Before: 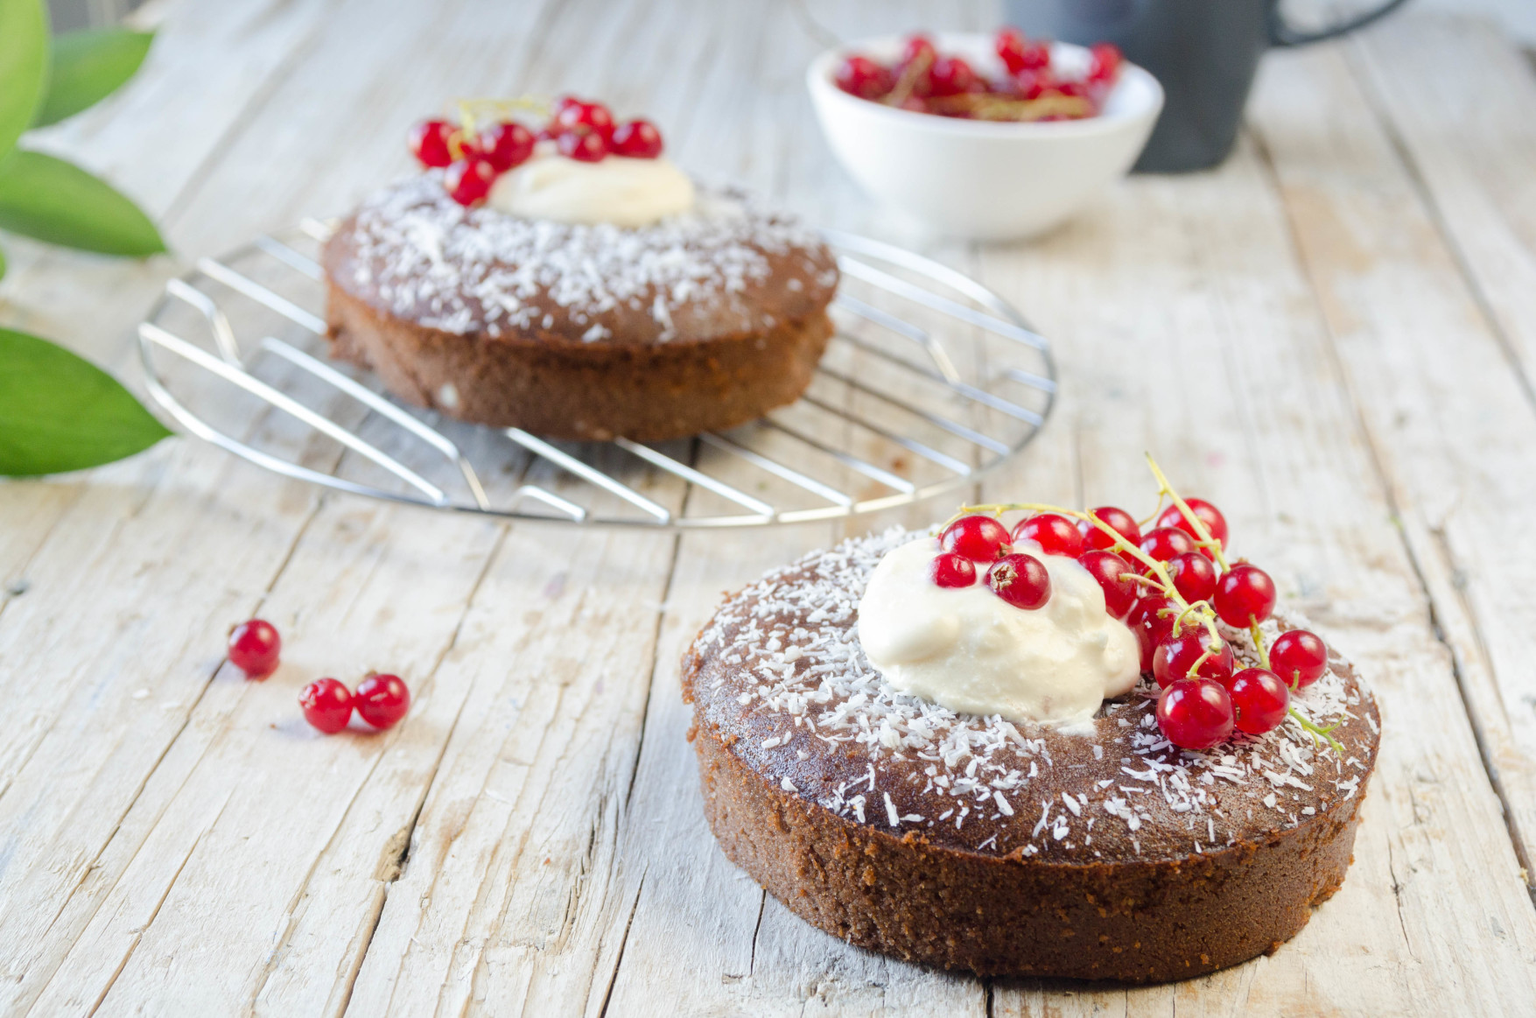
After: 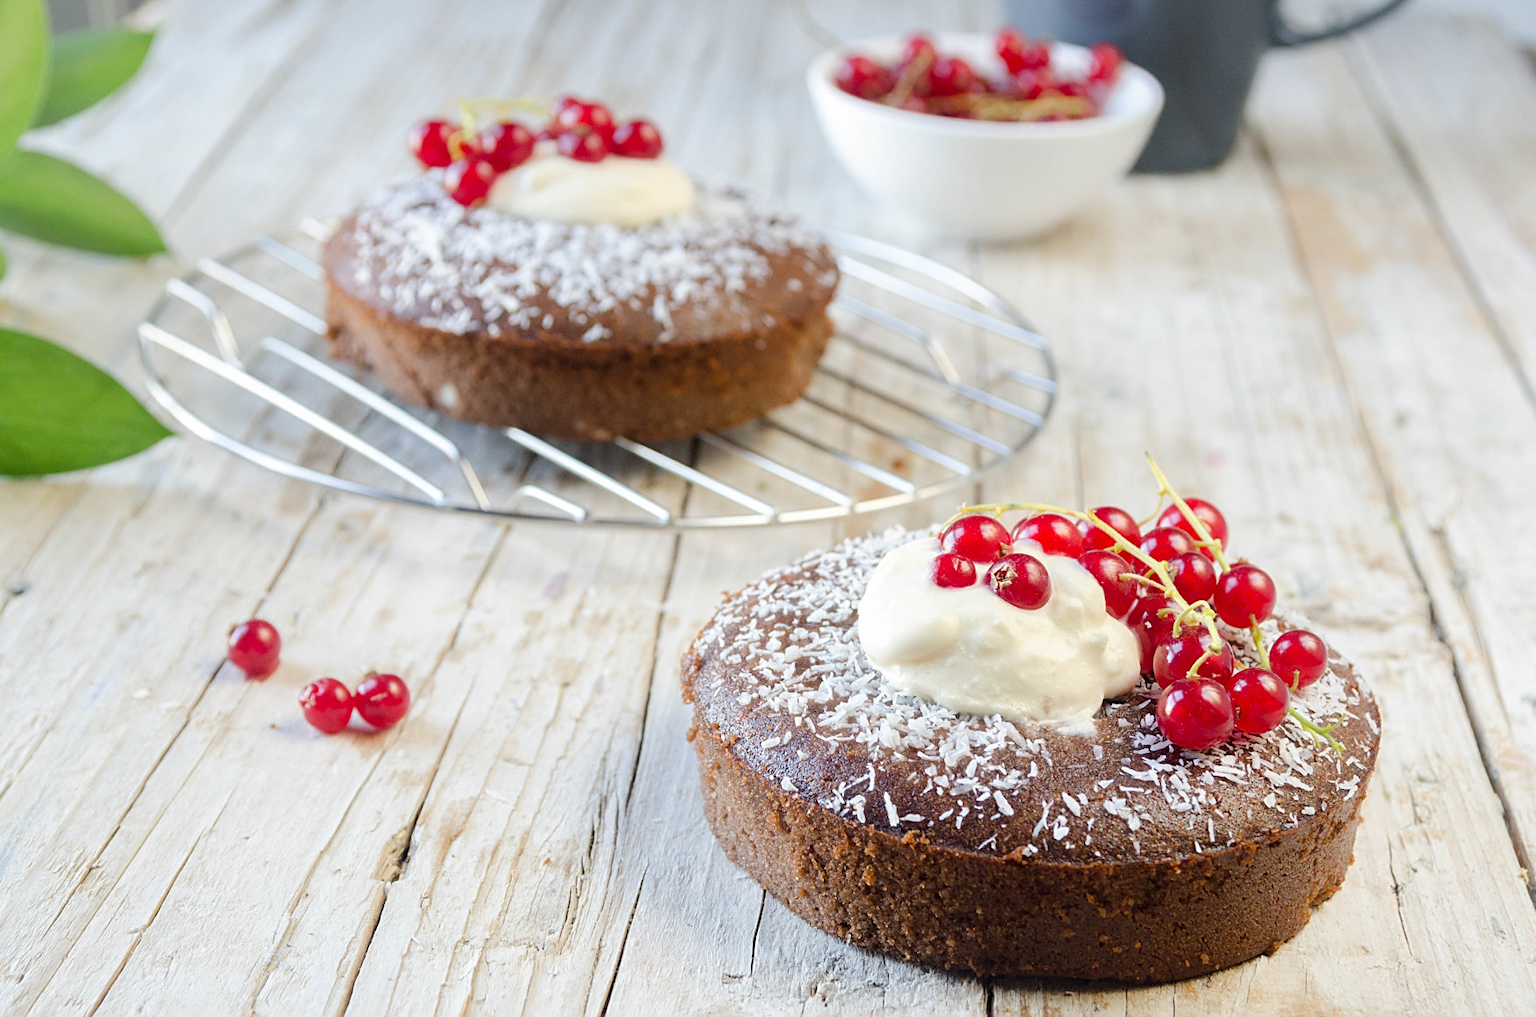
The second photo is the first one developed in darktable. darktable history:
exposure: compensate highlight preservation false
sharpen: radius 1.967
